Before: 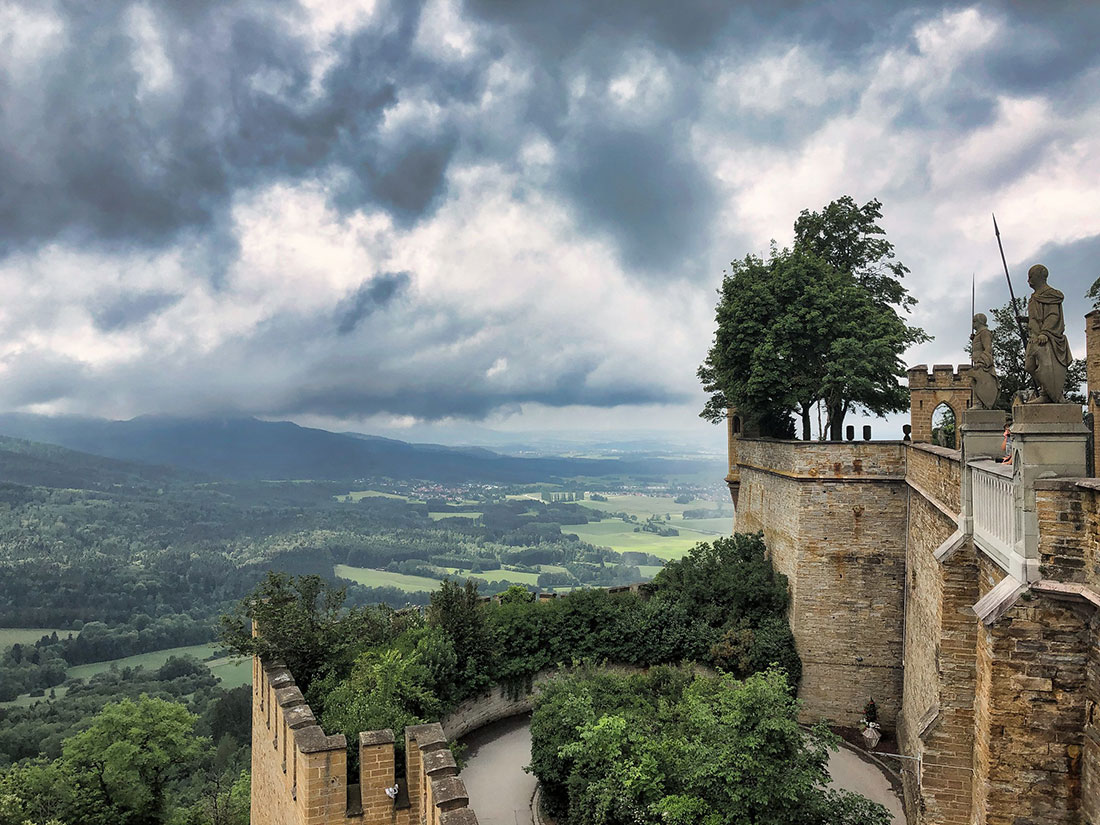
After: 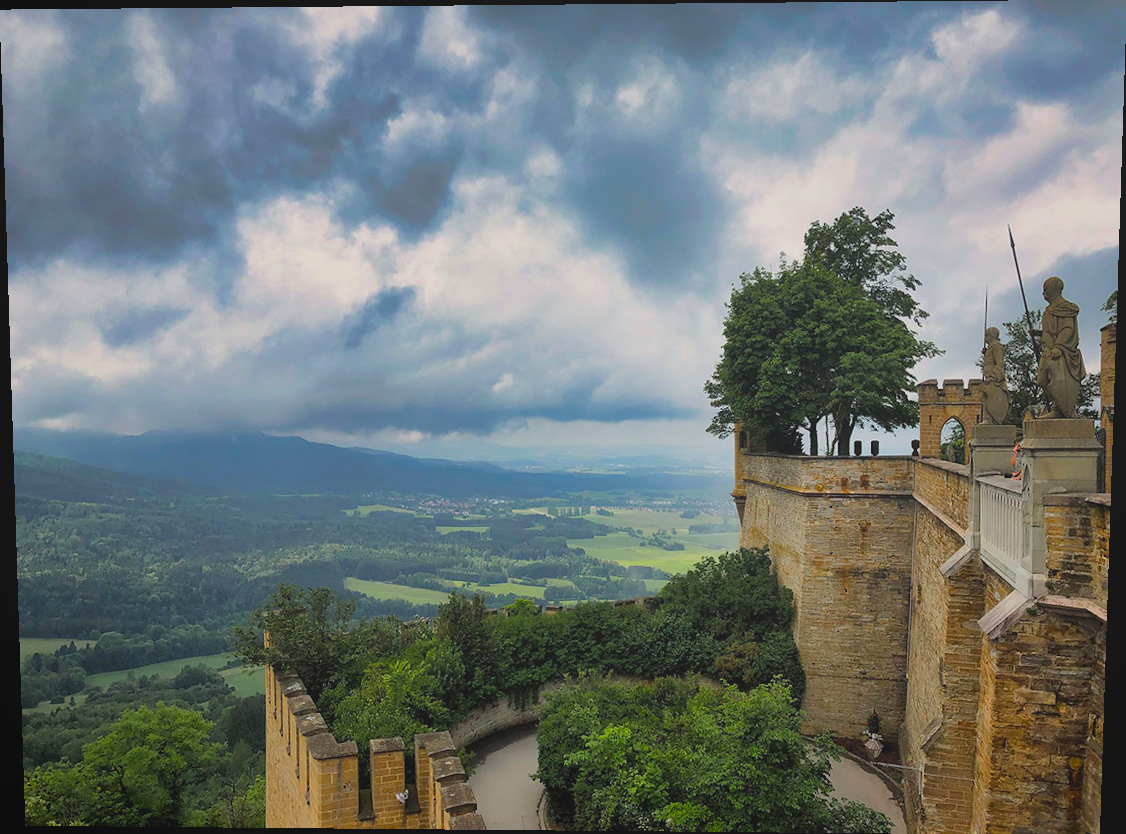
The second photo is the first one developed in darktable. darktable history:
rotate and perspective: lens shift (vertical) 0.048, lens shift (horizontal) -0.024, automatic cropping off
color balance rgb: perceptual saturation grading › global saturation 20%, global vibrance 20%
local contrast: detail 70%
